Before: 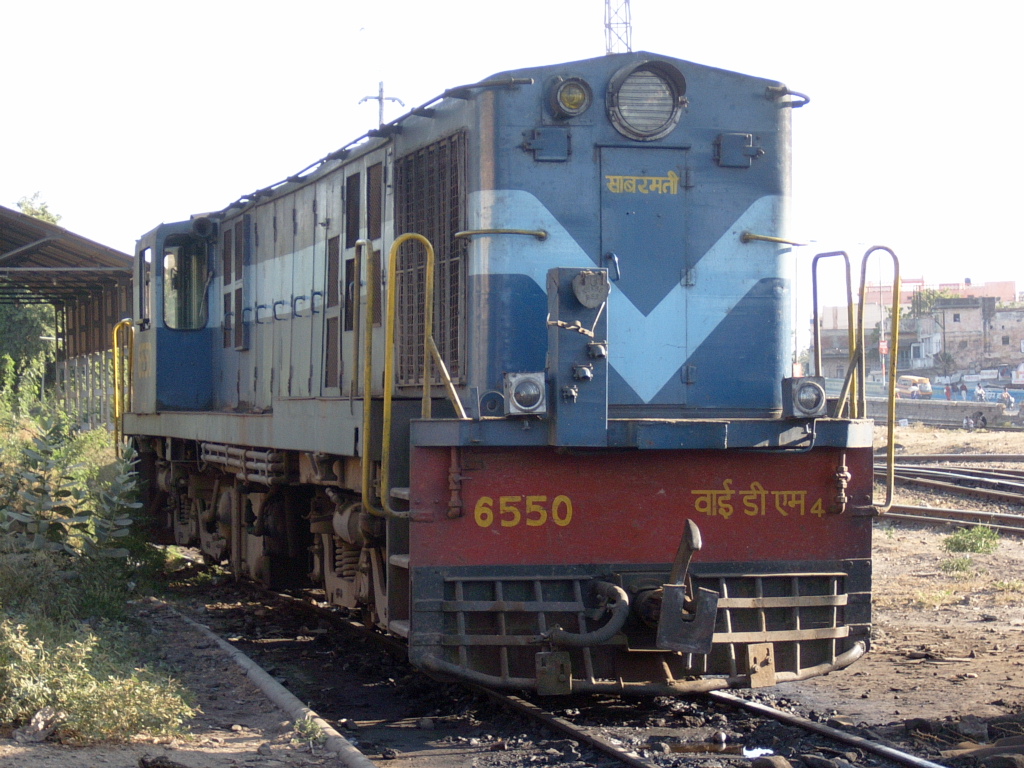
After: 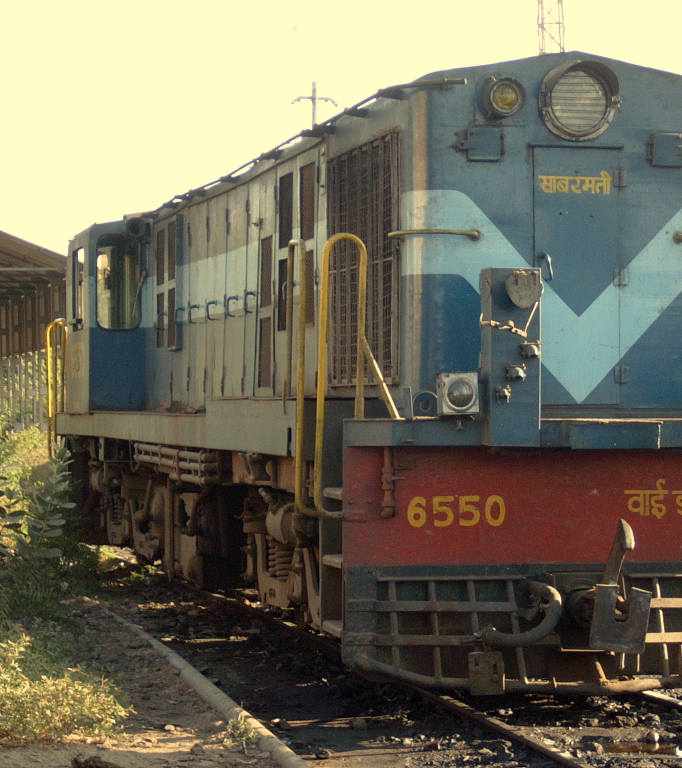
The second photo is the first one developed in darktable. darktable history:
crop and rotate: left 6.617%, right 26.717%
white balance: red 1.08, blue 0.791
